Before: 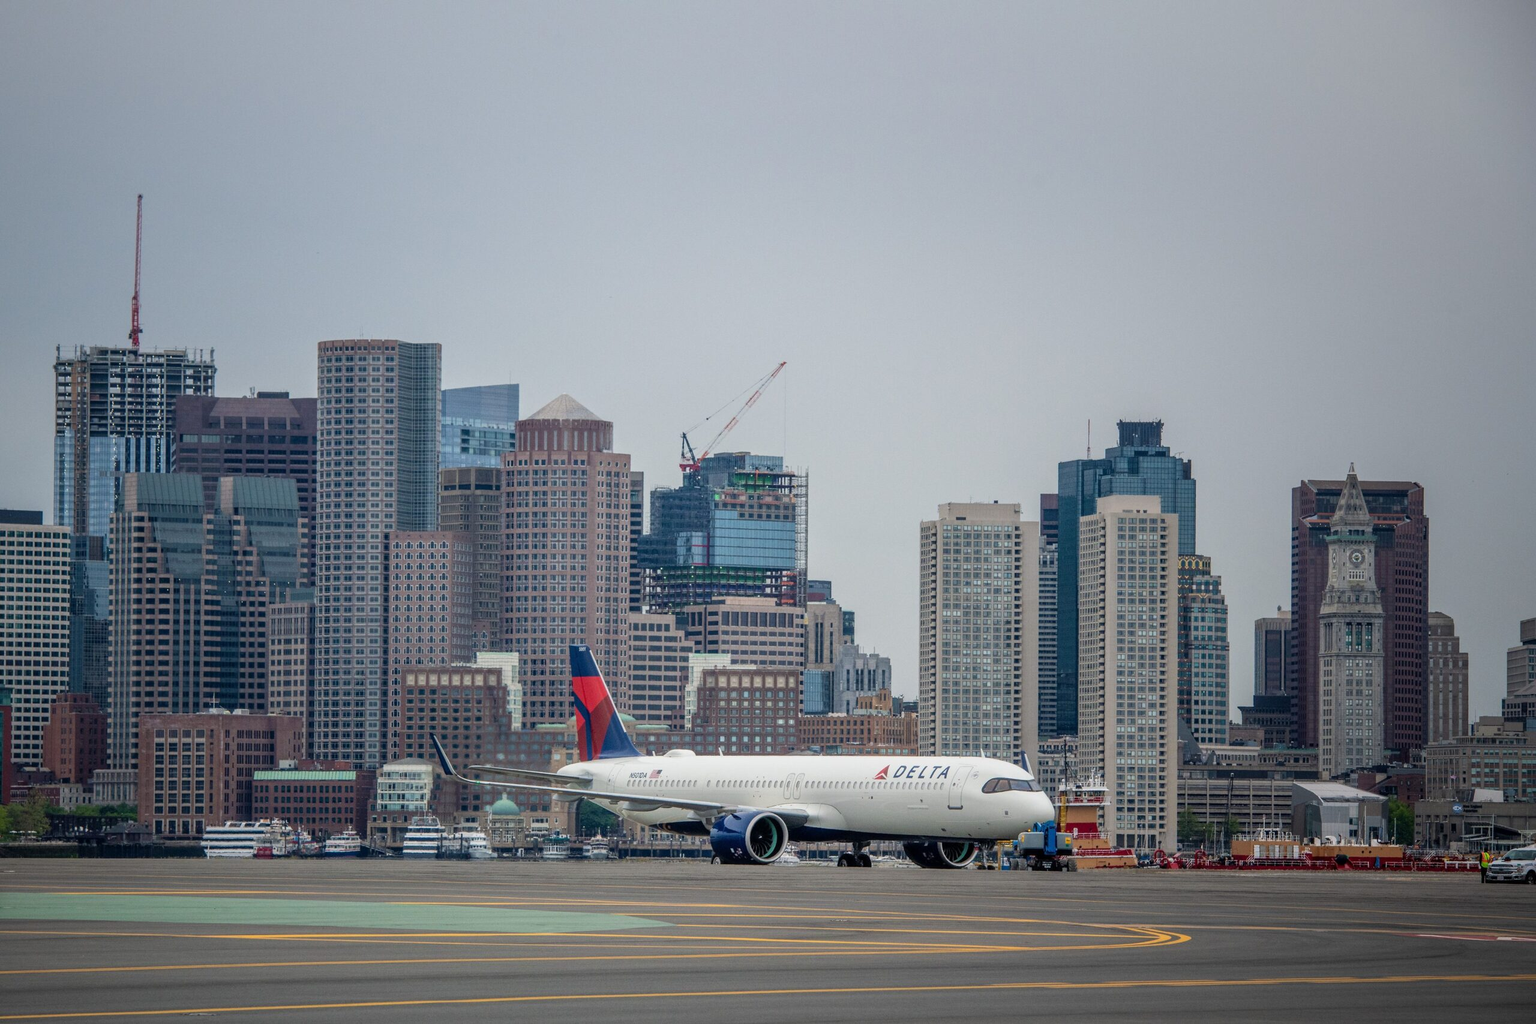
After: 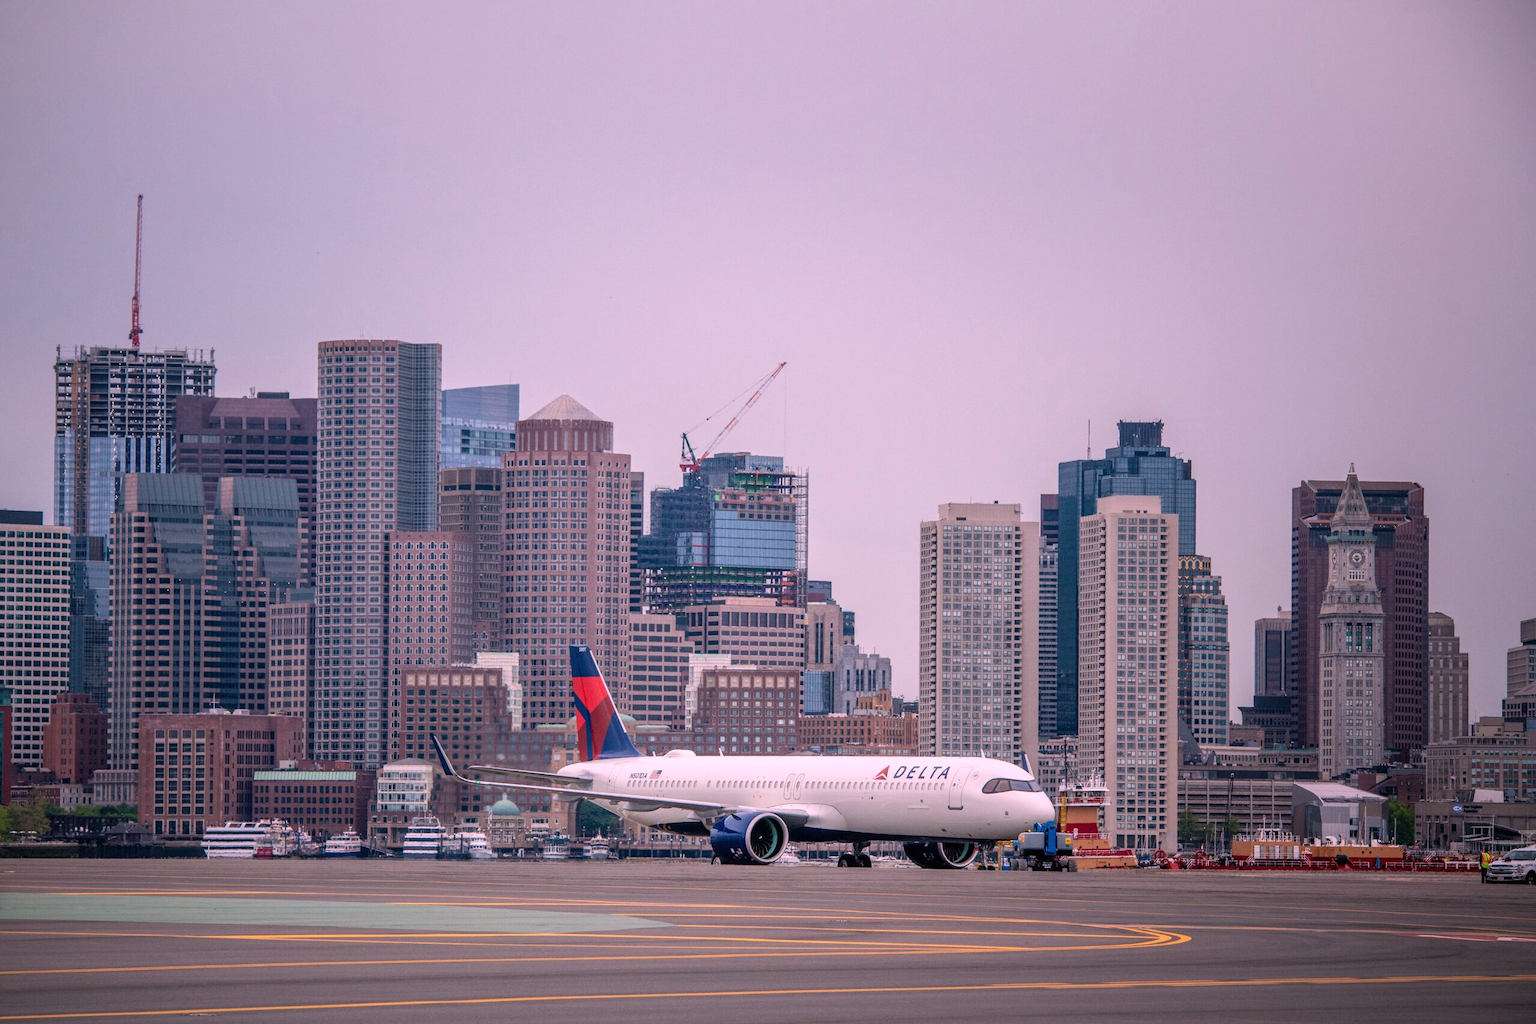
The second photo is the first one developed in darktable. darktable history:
white balance: red 1.188, blue 1.11
vignetting: fall-off start 100%, fall-off radius 71%, brightness -0.434, saturation -0.2, width/height ratio 1.178, dithering 8-bit output, unbound false
